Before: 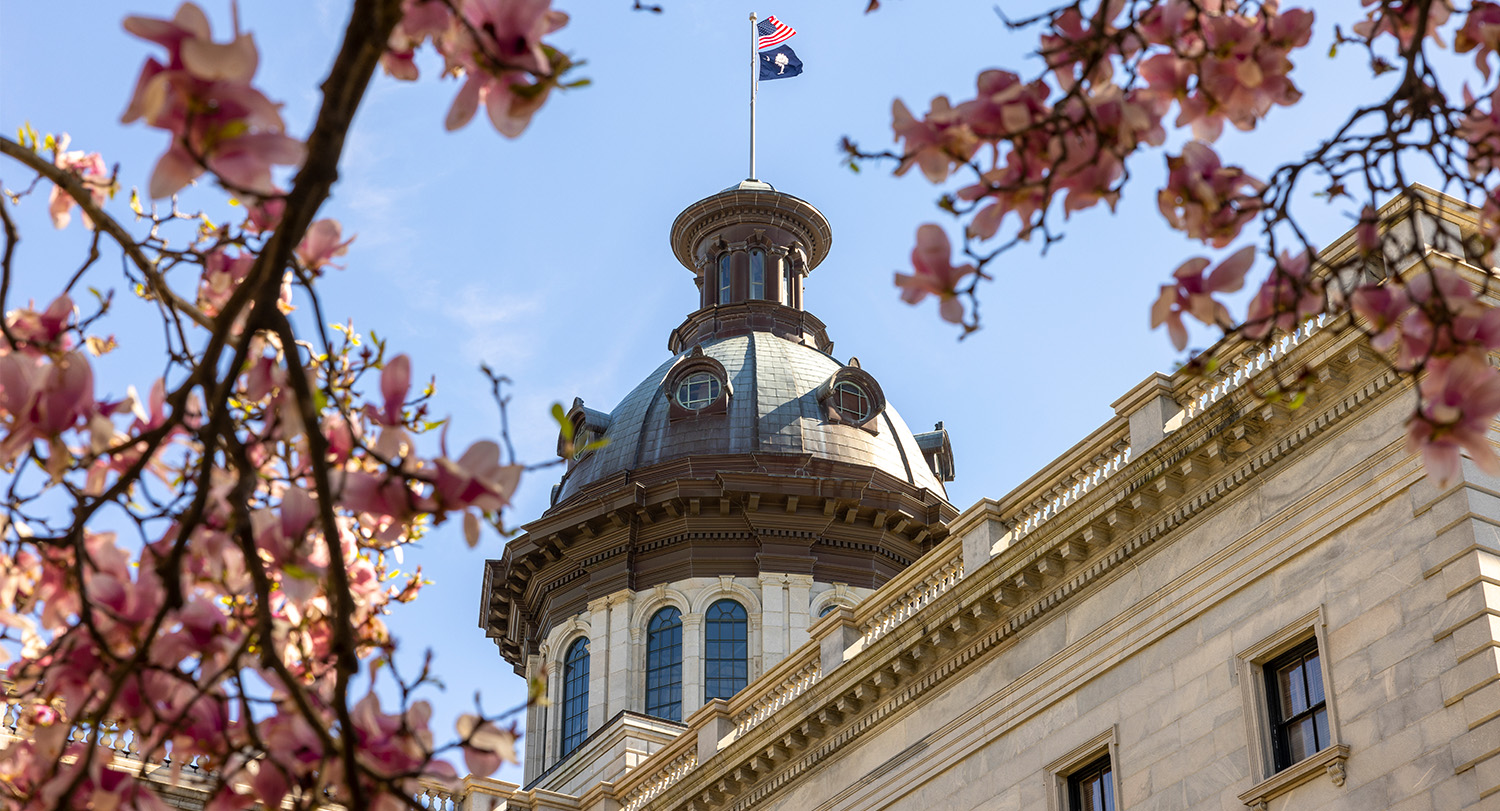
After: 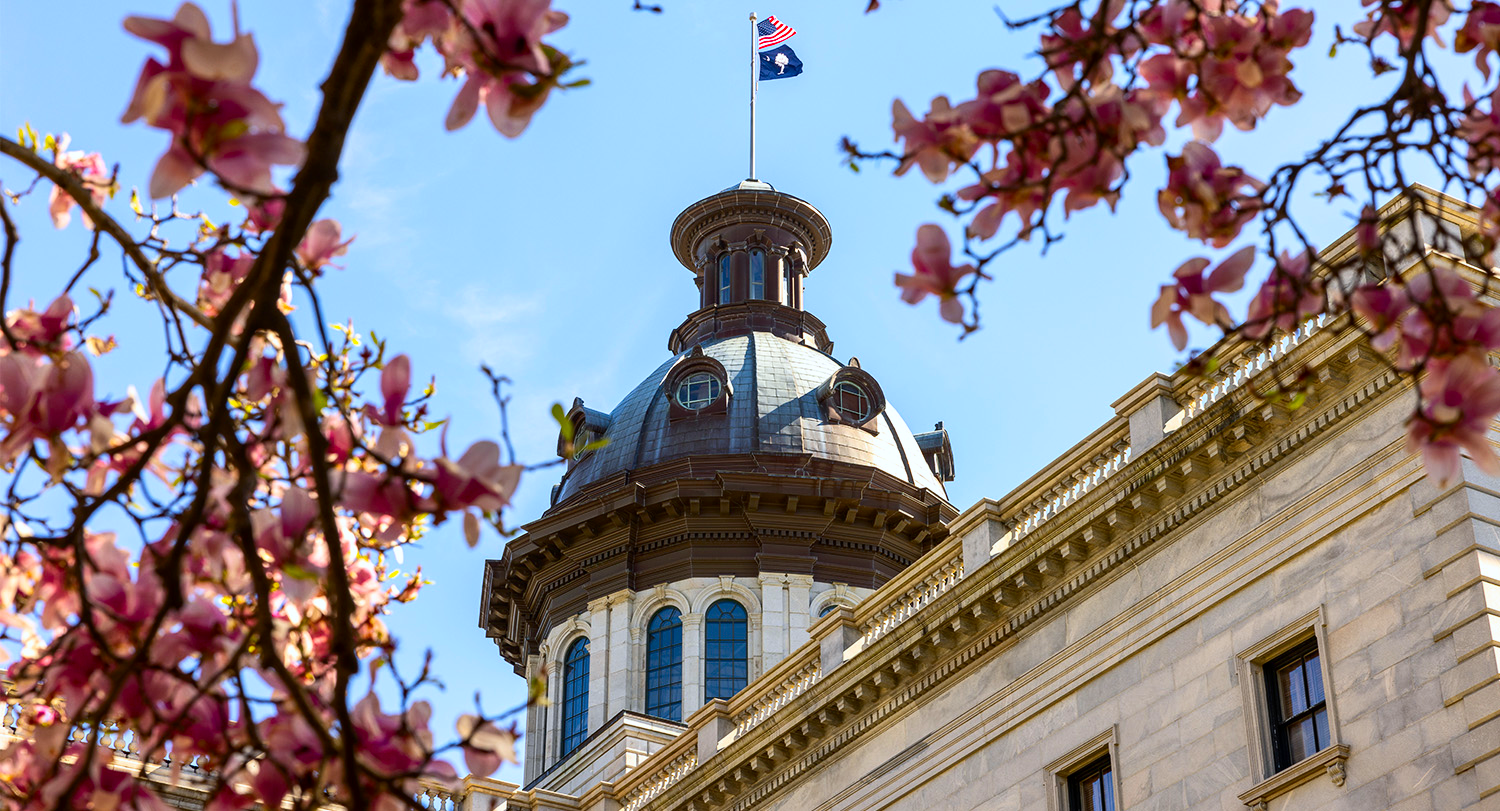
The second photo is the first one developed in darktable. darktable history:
contrast brightness saturation: contrast 0.16, saturation 0.32
white balance: red 0.974, blue 1.044
